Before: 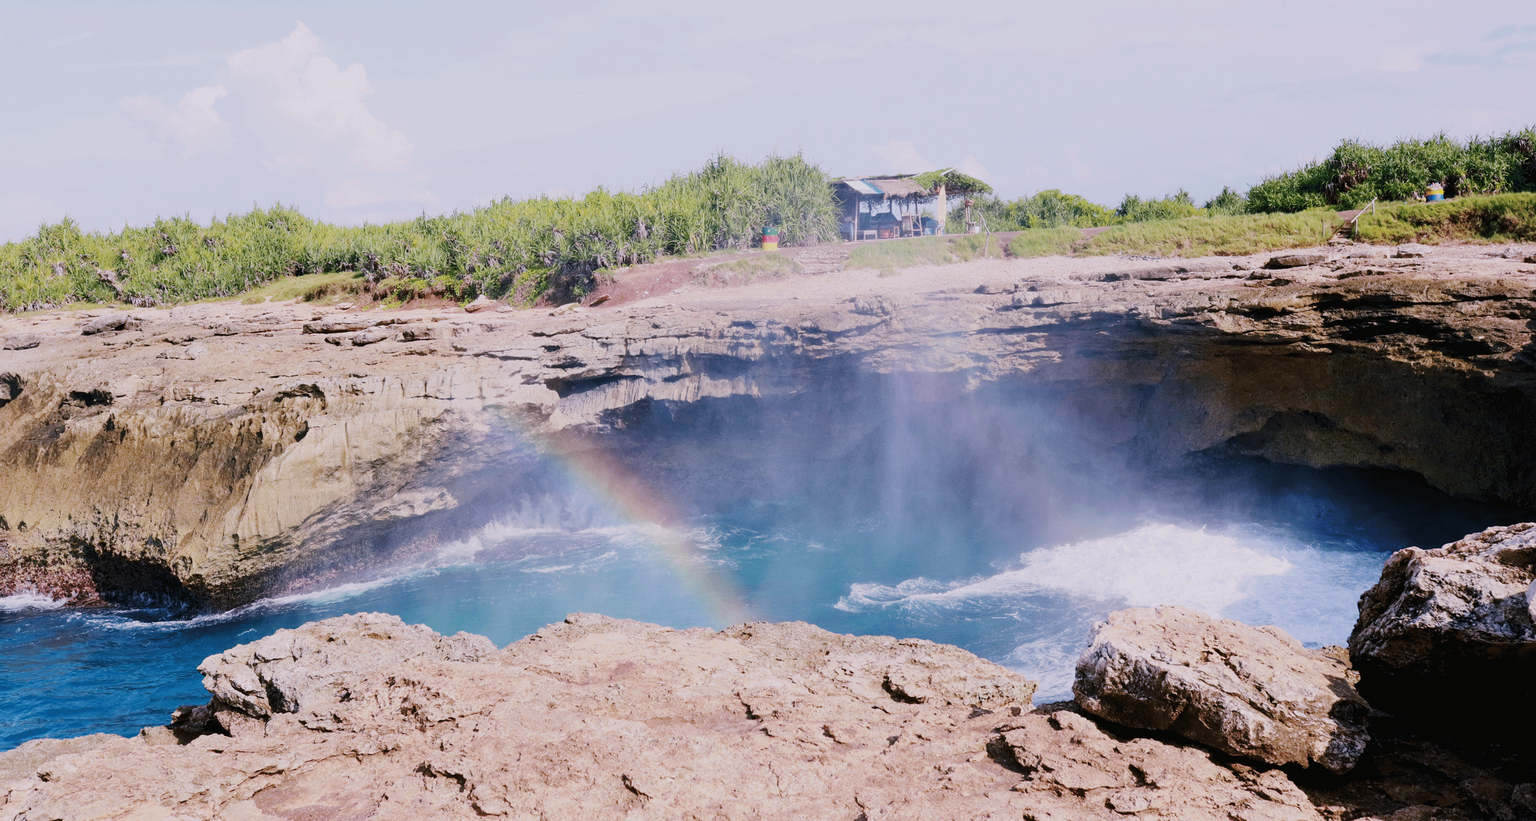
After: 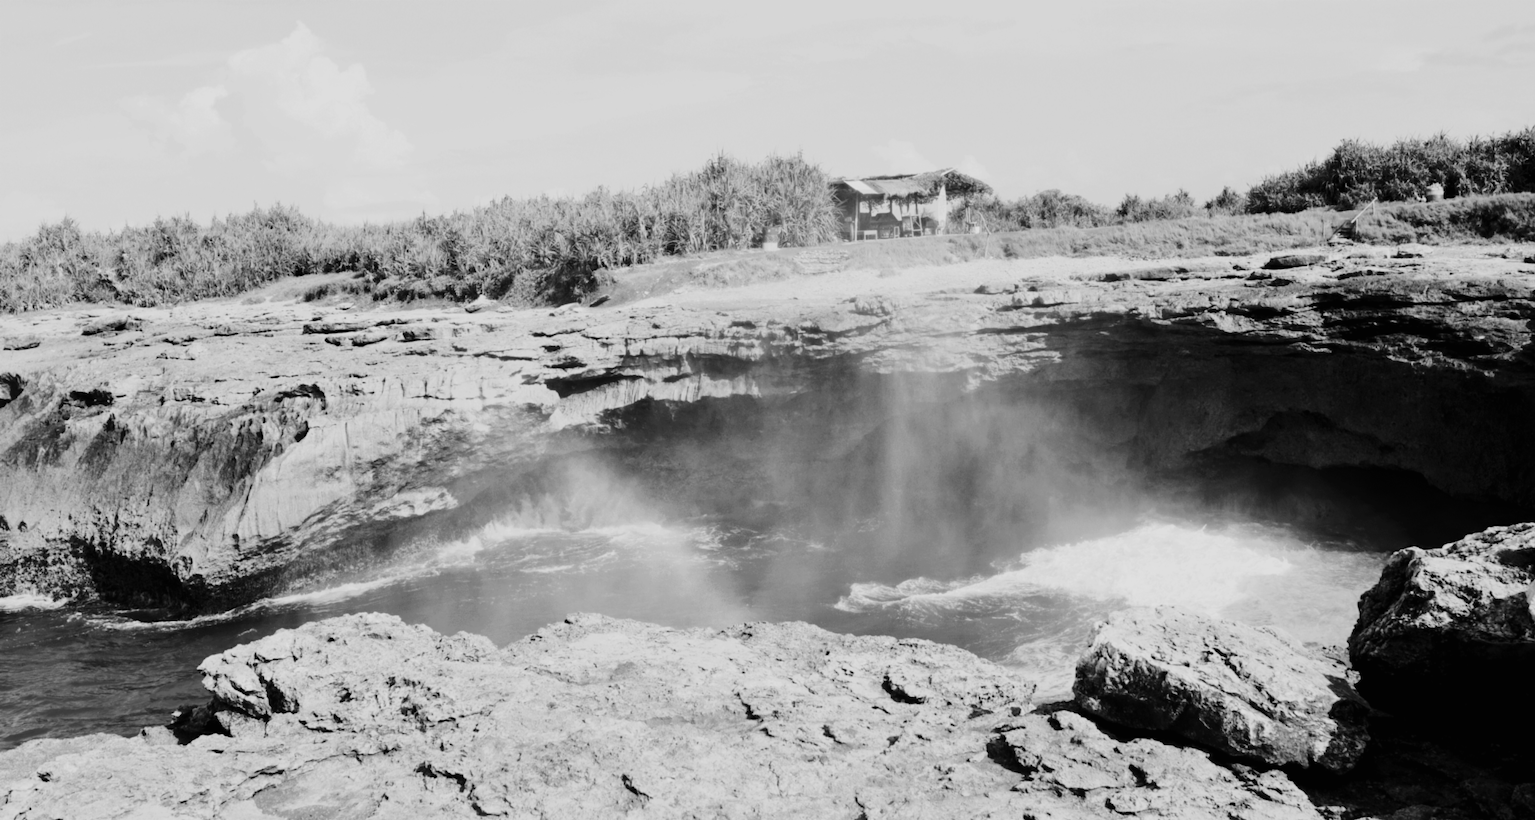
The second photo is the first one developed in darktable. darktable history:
shadows and highlights: shadows -20, white point adjustment -2, highlights -35
rotate and perspective: crop left 0, crop top 0
lowpass: radius 0.76, contrast 1.56, saturation 0, unbound 0
white balance: red 1, blue 1
